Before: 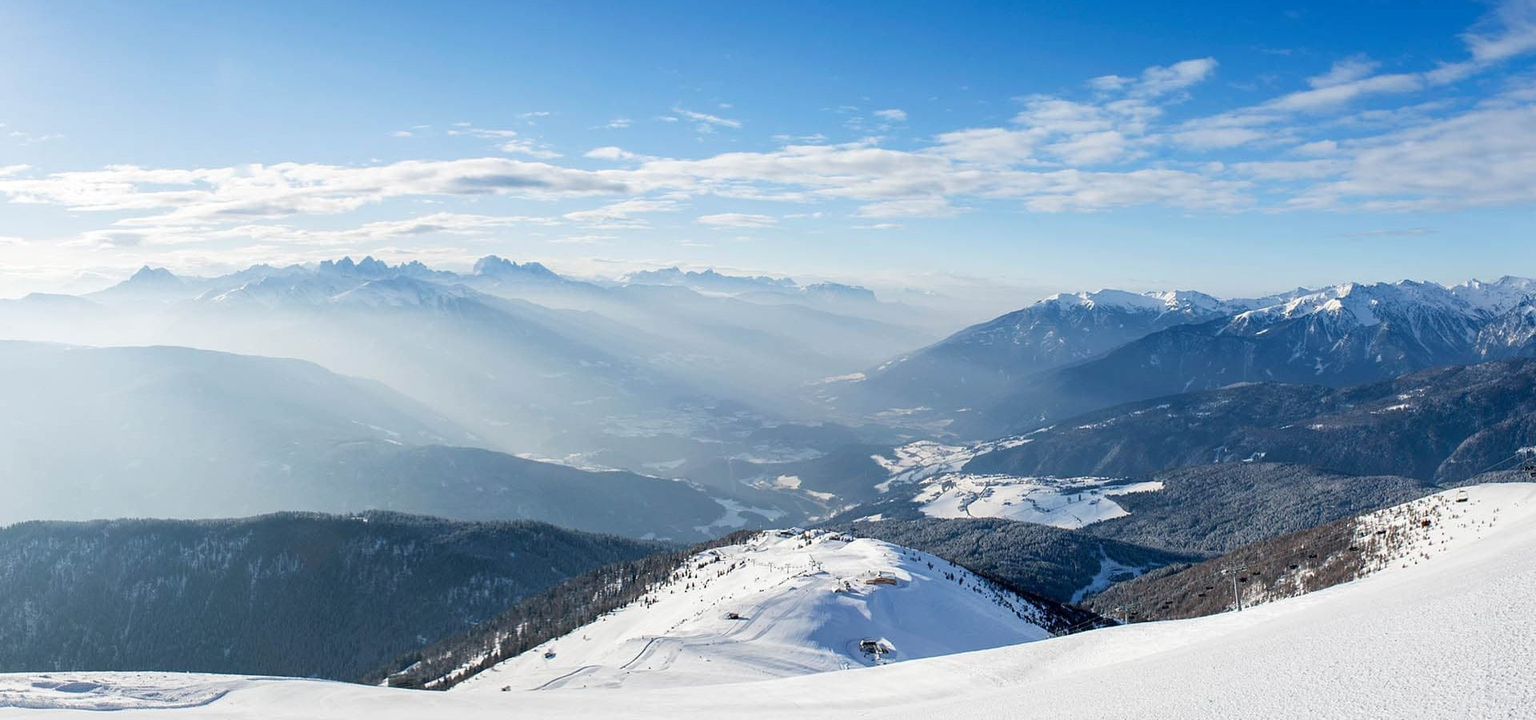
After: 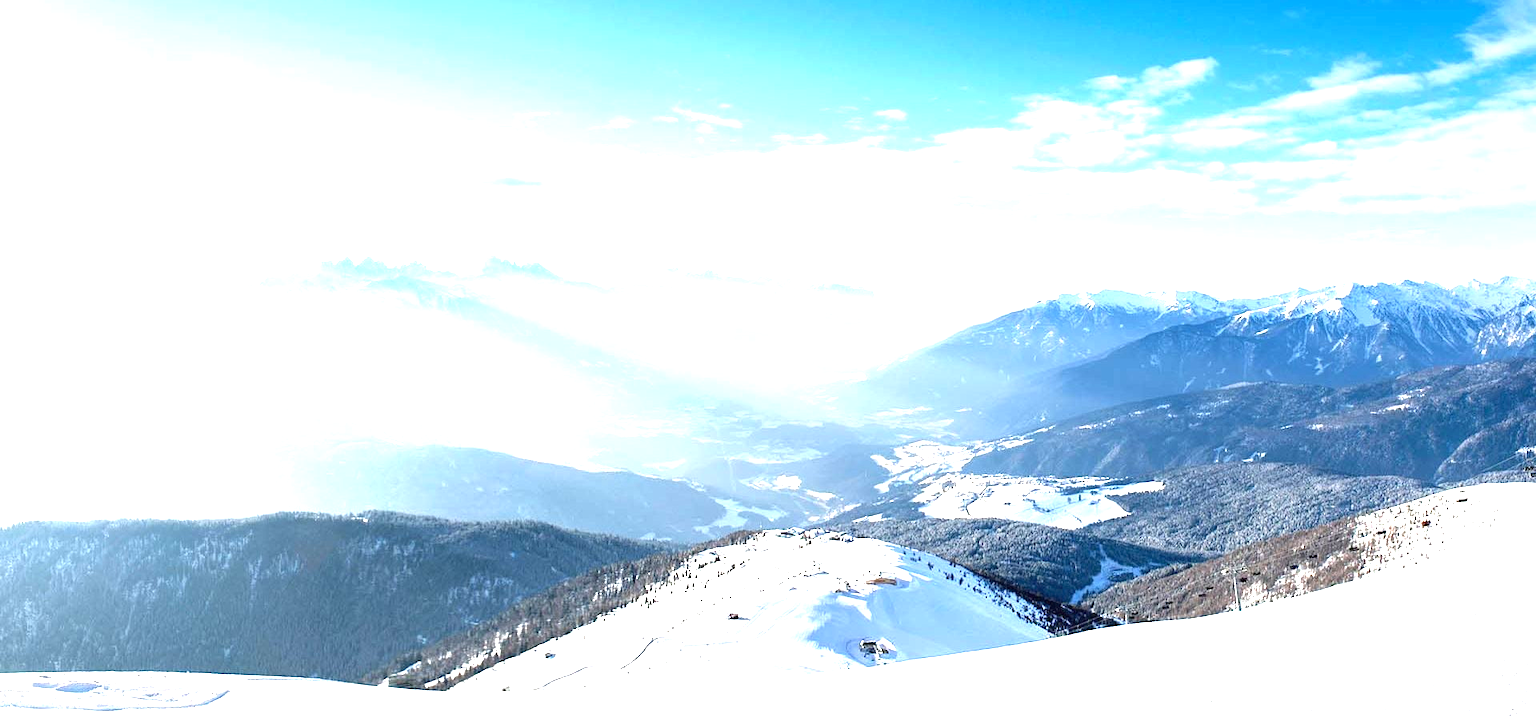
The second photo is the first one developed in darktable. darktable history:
exposure: black level correction 0, exposure 1.615 EV, compensate exposure bias true, compensate highlight preservation false
